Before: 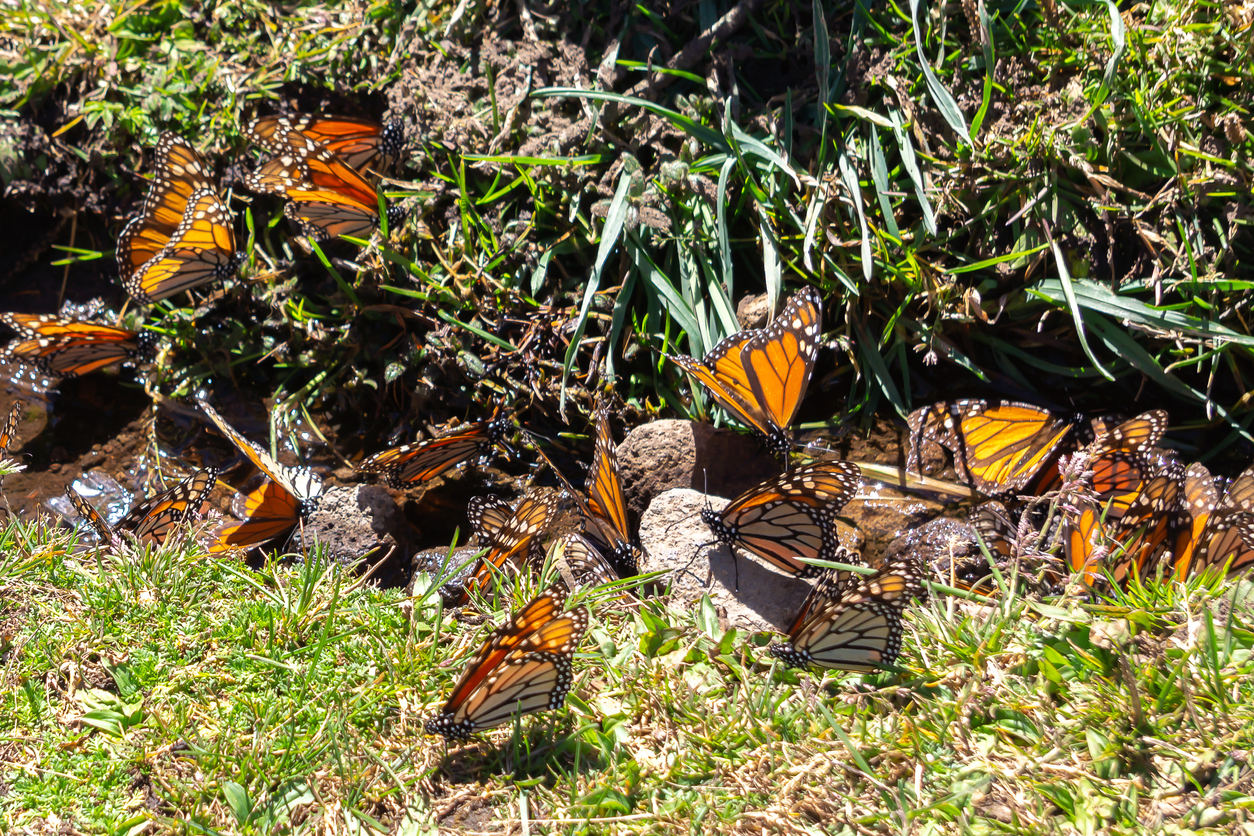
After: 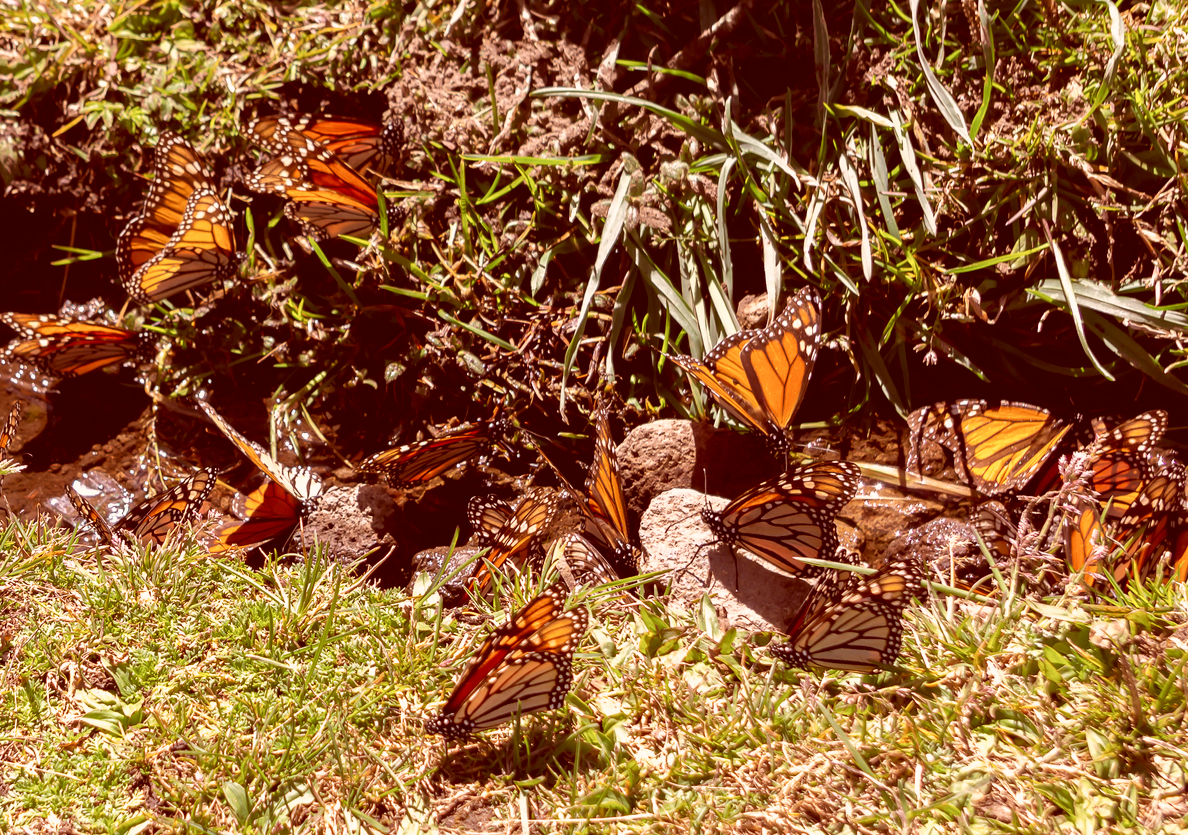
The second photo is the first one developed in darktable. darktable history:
crop and rotate: left 0%, right 5.221%
color correction: highlights a* 9.43, highlights b* 8.57, shadows a* 39.46, shadows b* 39.77, saturation 0.766
